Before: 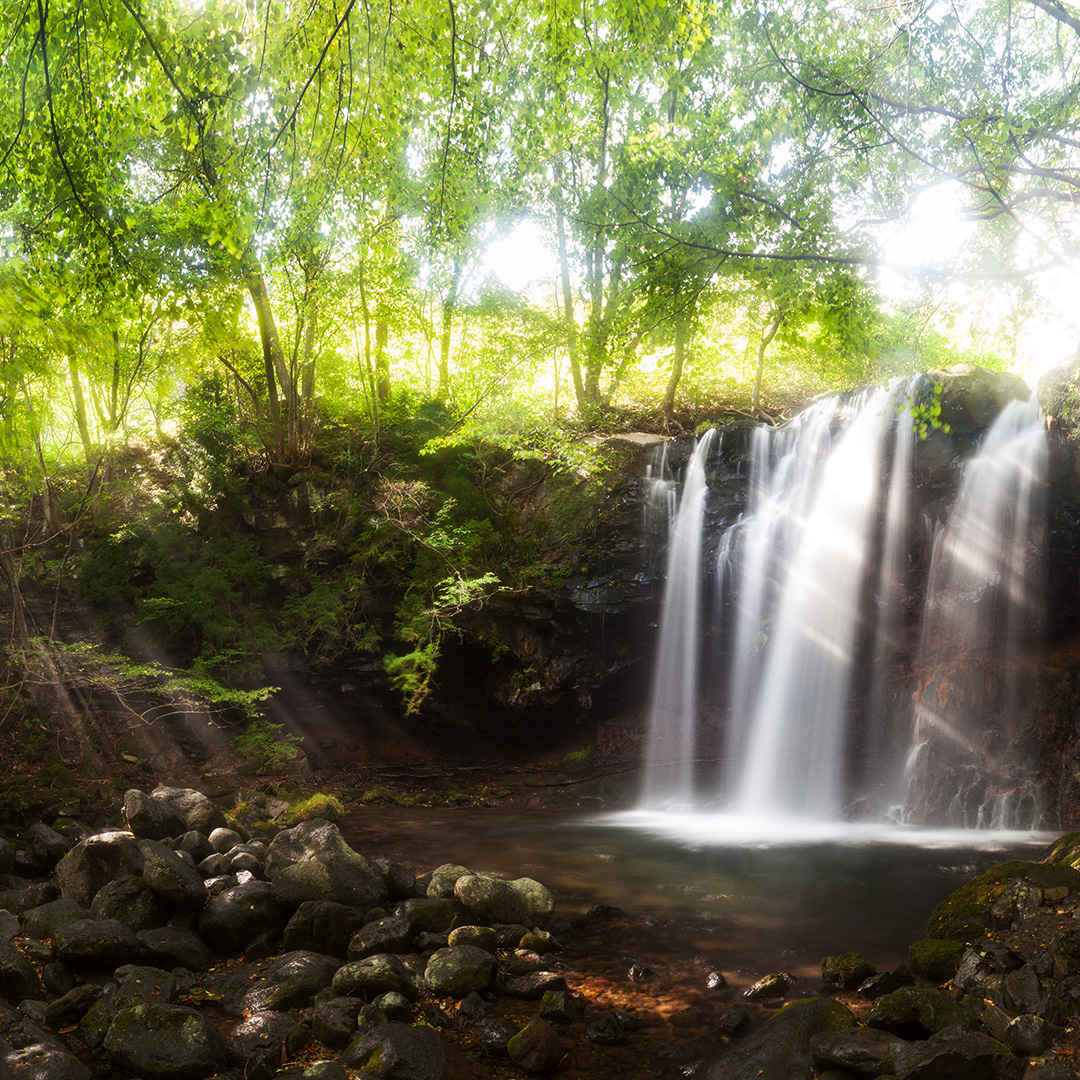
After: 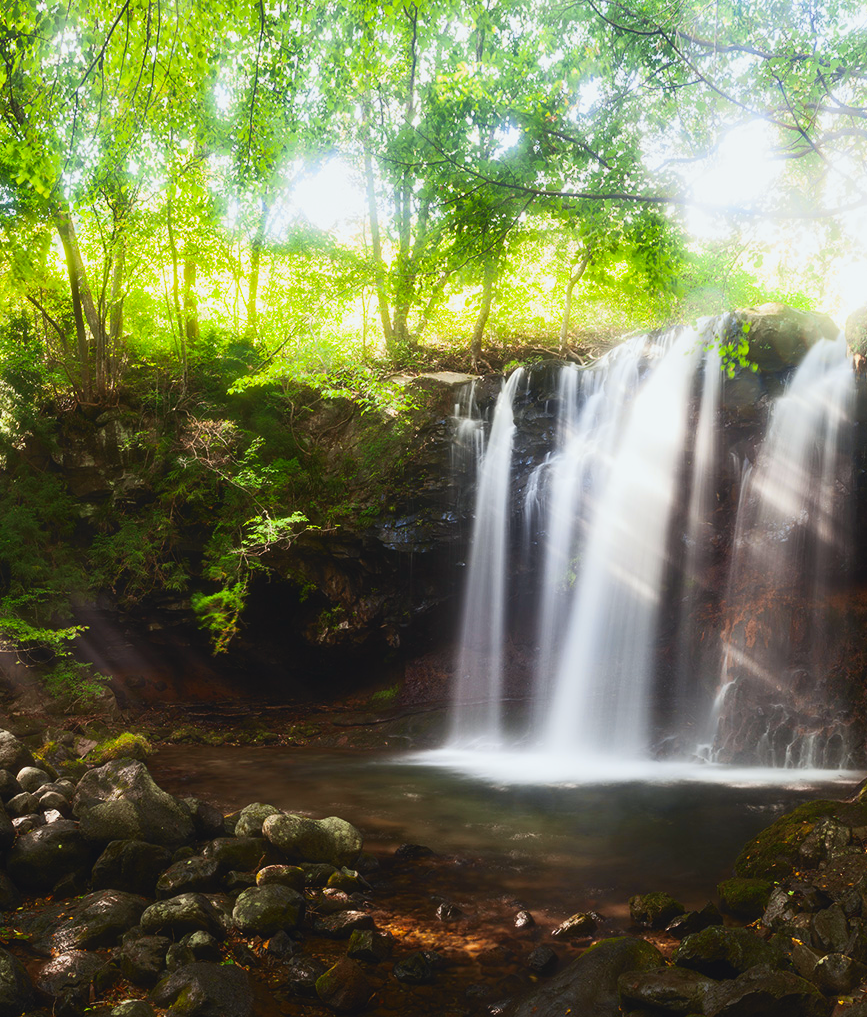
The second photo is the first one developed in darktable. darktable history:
crop and rotate: left 17.959%, top 5.771%, right 1.742%
color calibration: output colorfulness [0, 0.315, 0, 0], x 0.341, y 0.355, temperature 5166 K
white balance: red 0.982, blue 1.018
tone curve: curves: ch0 [(0, 0.045) (0.155, 0.169) (0.46, 0.466) (0.751, 0.788) (1, 0.961)]; ch1 [(0, 0) (0.43, 0.408) (0.472, 0.469) (0.505, 0.503) (0.553, 0.563) (0.592, 0.581) (0.631, 0.625) (1, 1)]; ch2 [(0, 0) (0.505, 0.495) (0.55, 0.557) (0.583, 0.573) (1, 1)], color space Lab, independent channels, preserve colors none
